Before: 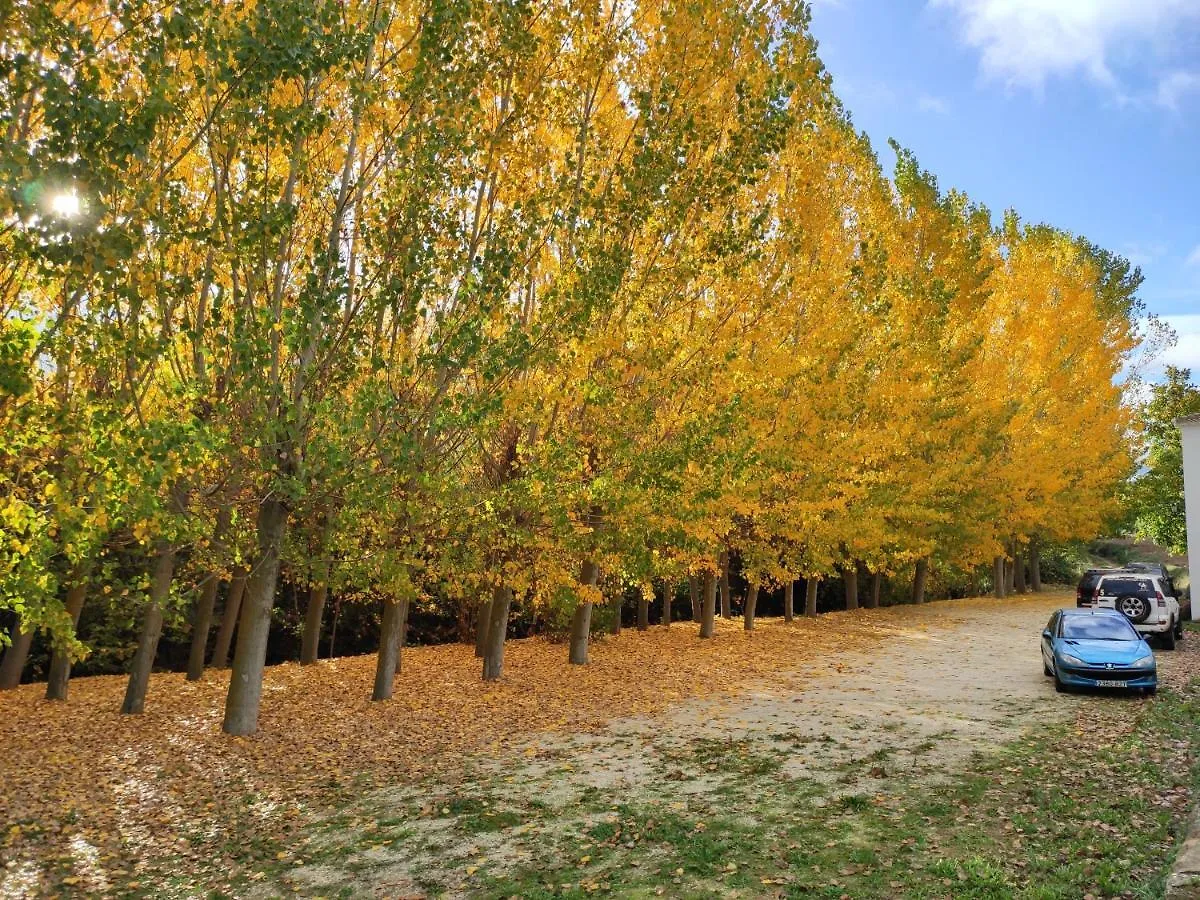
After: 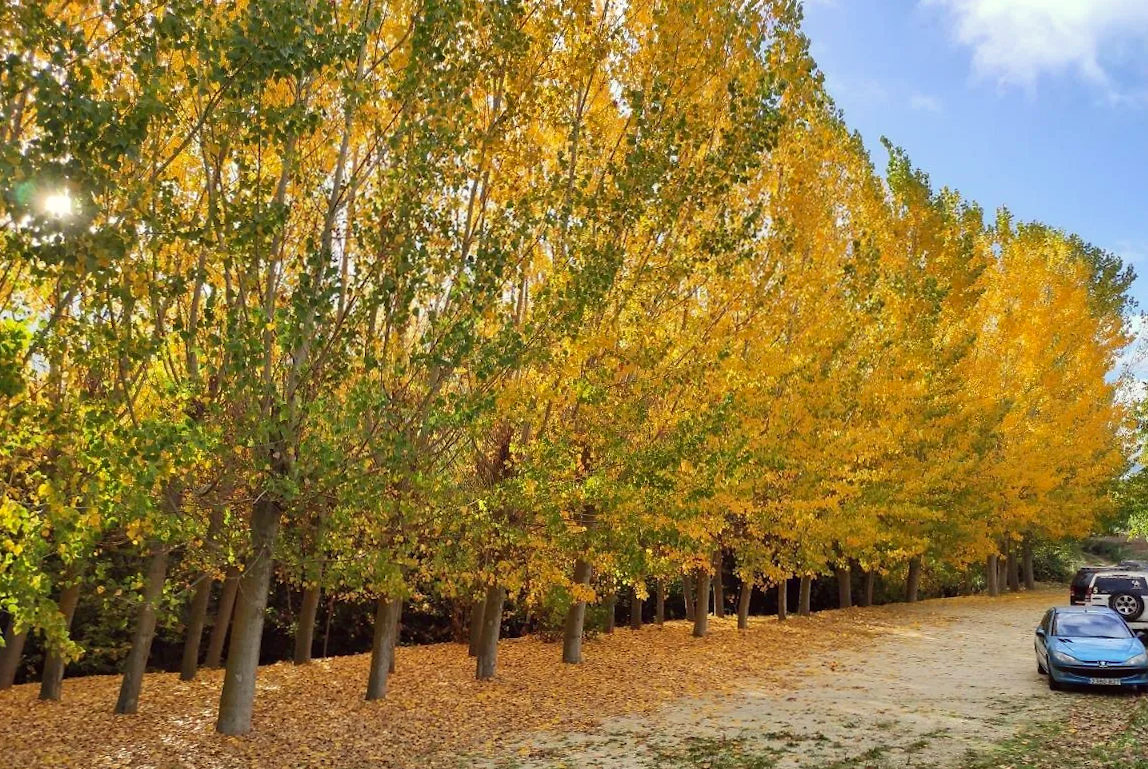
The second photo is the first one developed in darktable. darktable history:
crop and rotate: angle 0.135°, left 0.438%, right 3.528%, bottom 14.226%
color correction: highlights a* -0.907, highlights b* 4.5, shadows a* 3.68
